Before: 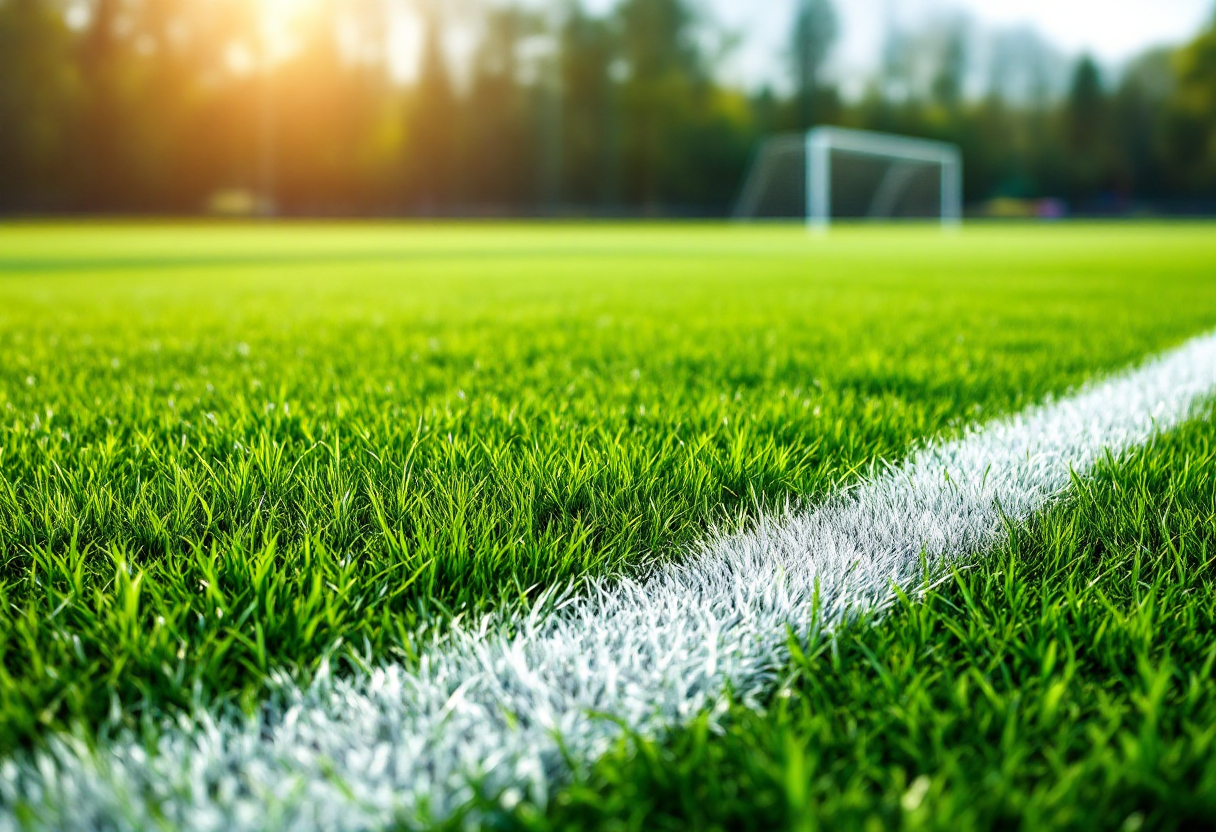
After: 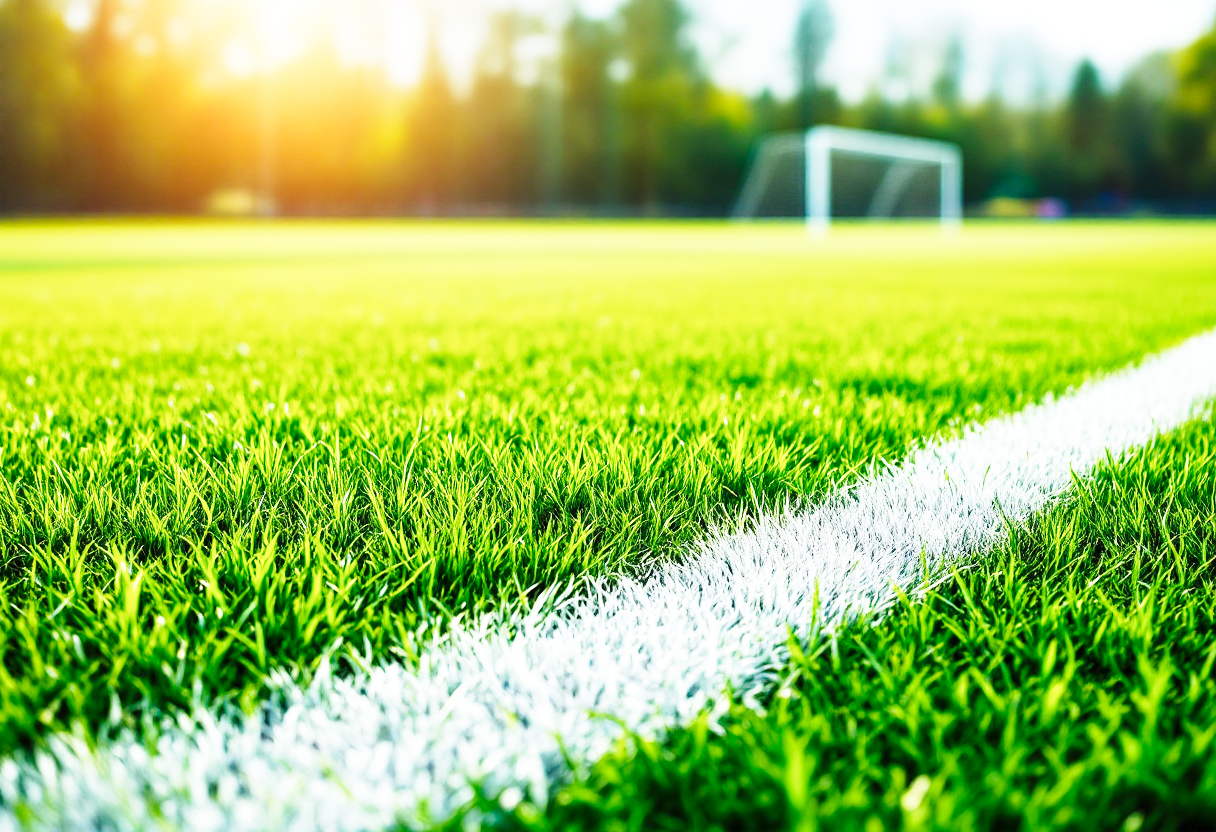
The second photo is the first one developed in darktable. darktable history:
base curve: curves: ch0 [(0, 0) (0.018, 0.026) (0.143, 0.37) (0.33, 0.731) (0.458, 0.853) (0.735, 0.965) (0.905, 0.986) (1, 1)], preserve colors none
